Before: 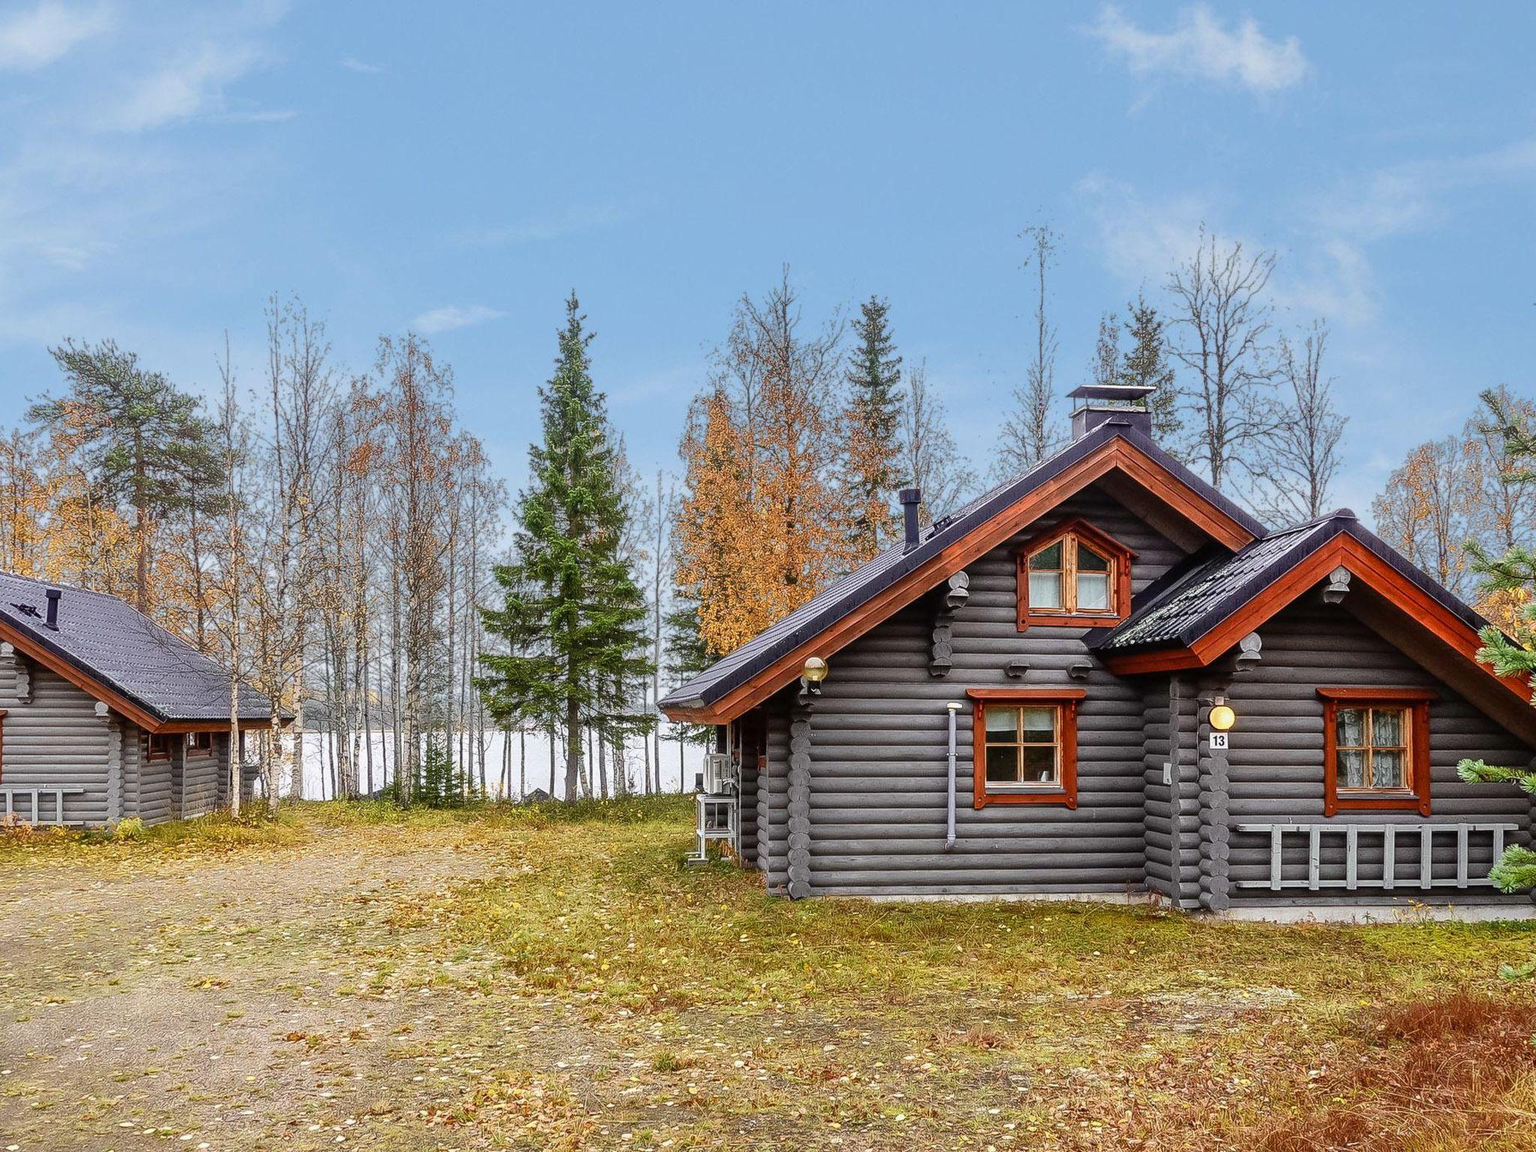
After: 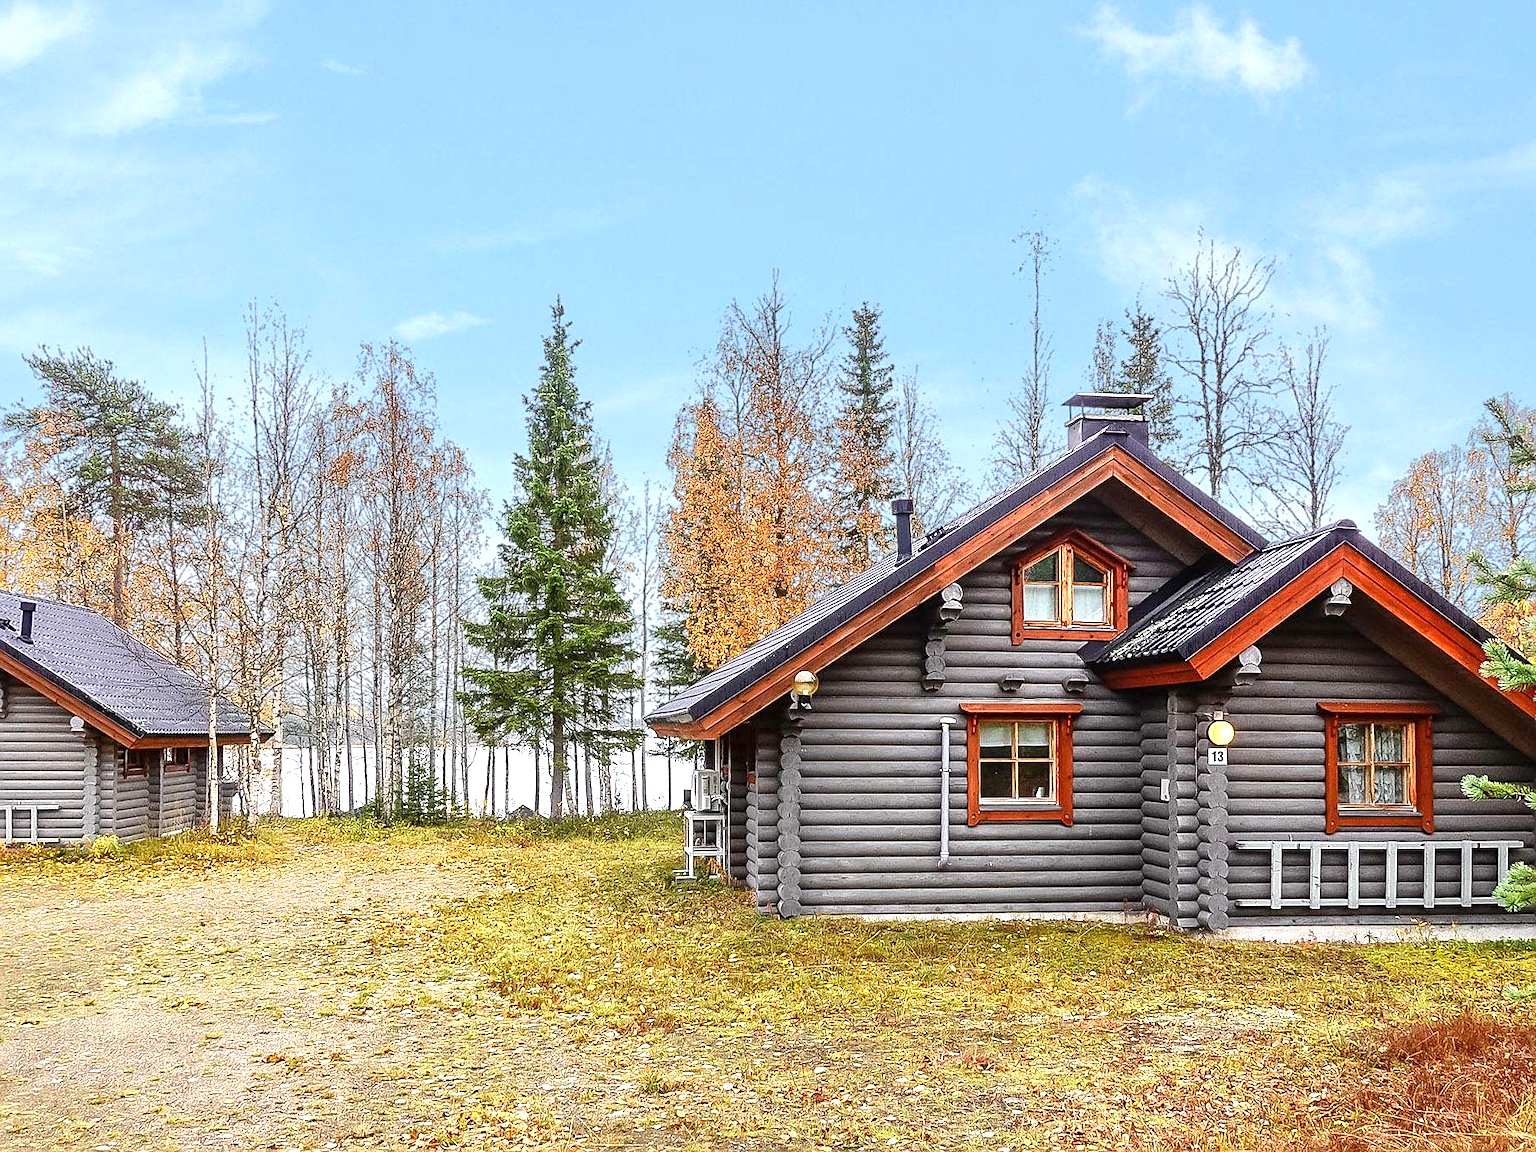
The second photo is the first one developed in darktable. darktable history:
exposure: black level correction 0, exposure 0.7 EV, compensate exposure bias true, compensate highlight preservation false
crop: left 1.743%, right 0.268%, bottom 2.011%
sharpen: on, module defaults
